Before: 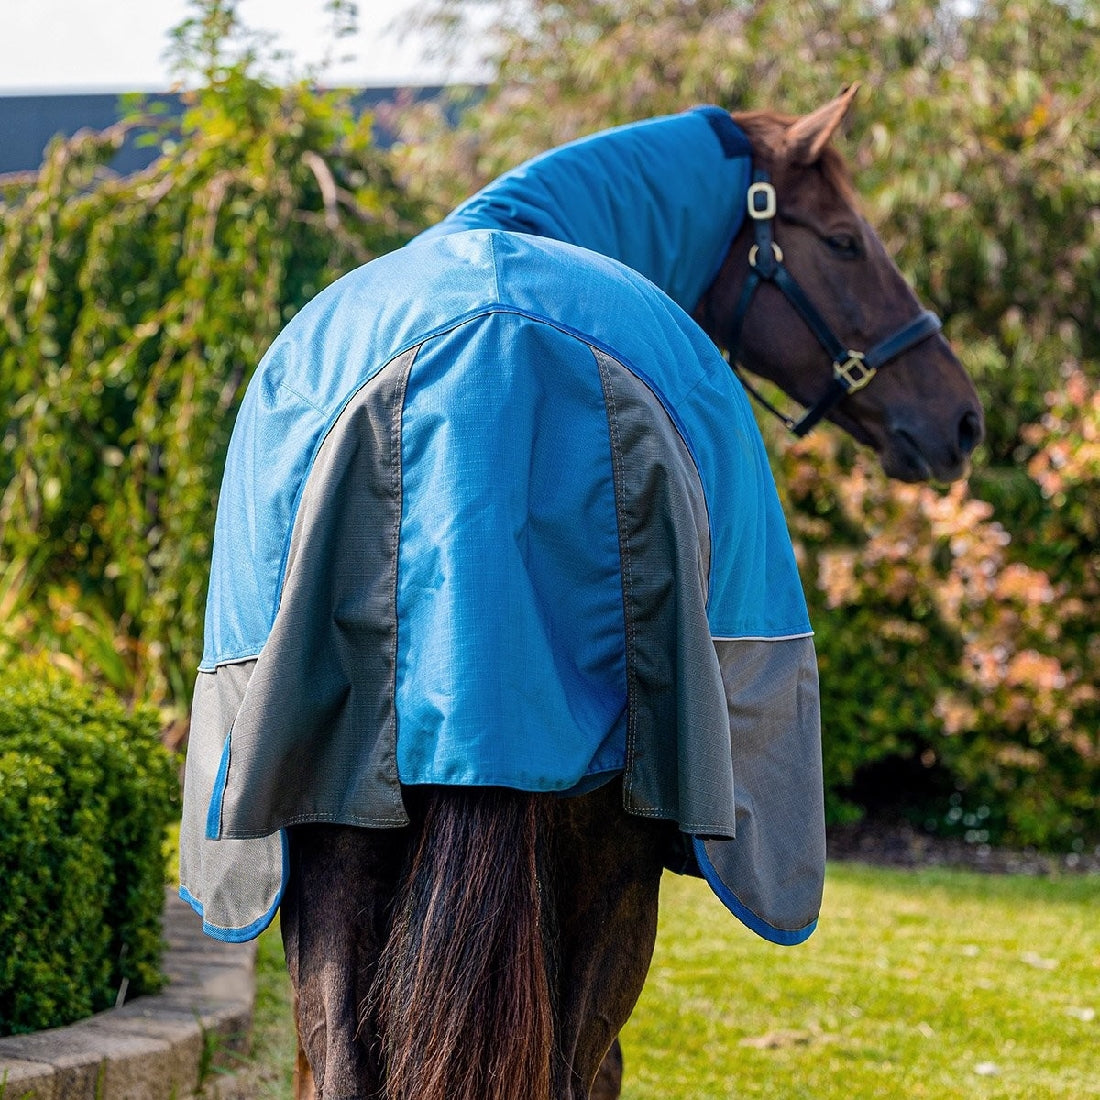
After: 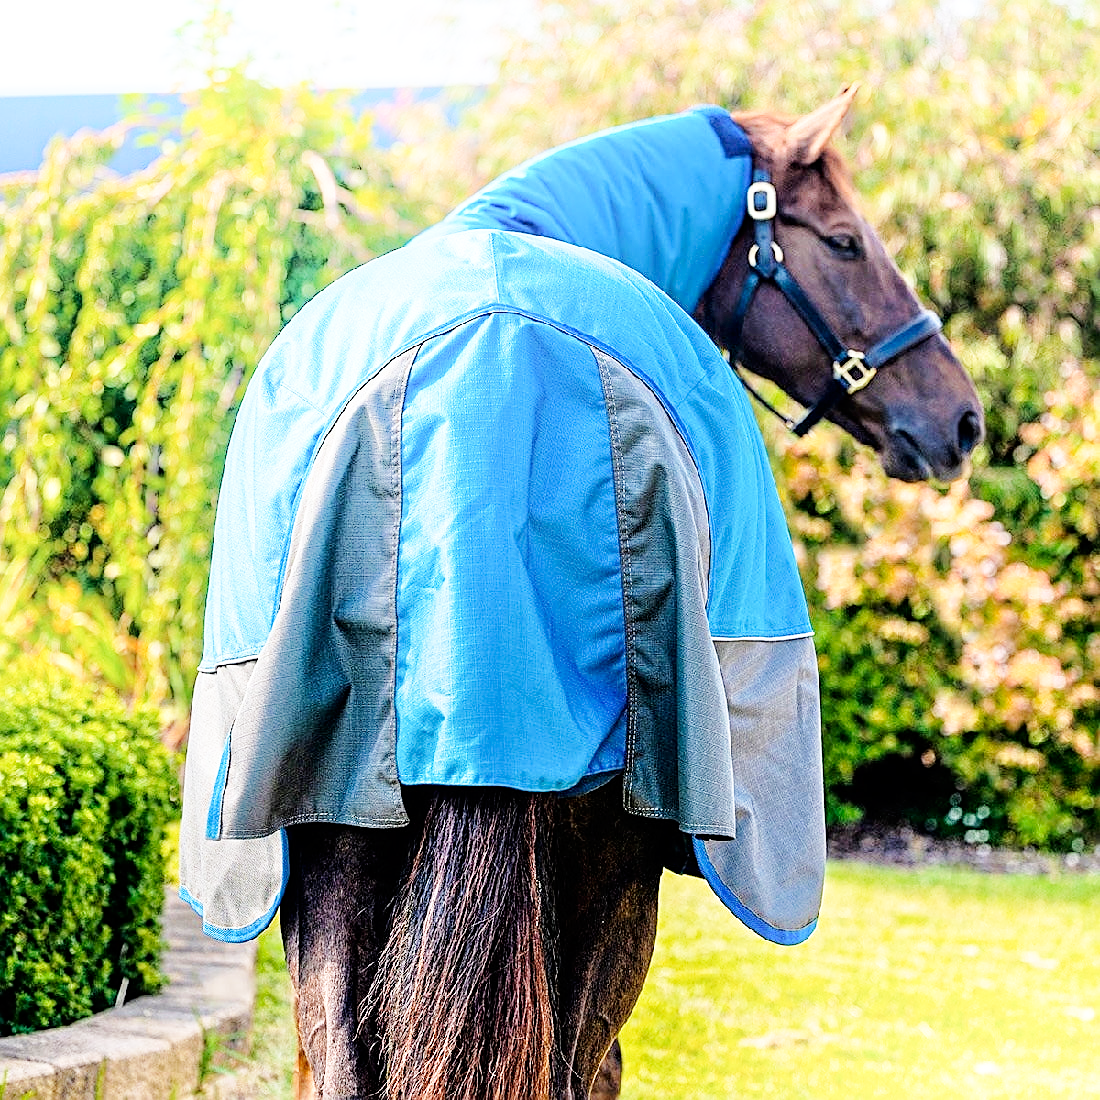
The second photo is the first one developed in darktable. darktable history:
base curve: curves: ch0 [(0, 0) (0.005, 0.002) (0.15, 0.3) (0.4, 0.7) (0.75, 0.95) (1, 1)], preserve colors none
shadows and highlights: highlights 70.7, soften with gaussian
tone equalizer: -7 EV 0.15 EV, -6 EV 0.6 EV, -5 EV 1.15 EV, -4 EV 1.33 EV, -3 EV 1.15 EV, -2 EV 0.6 EV, -1 EV 0.15 EV, mask exposure compensation -0.5 EV
sharpen: on, module defaults
